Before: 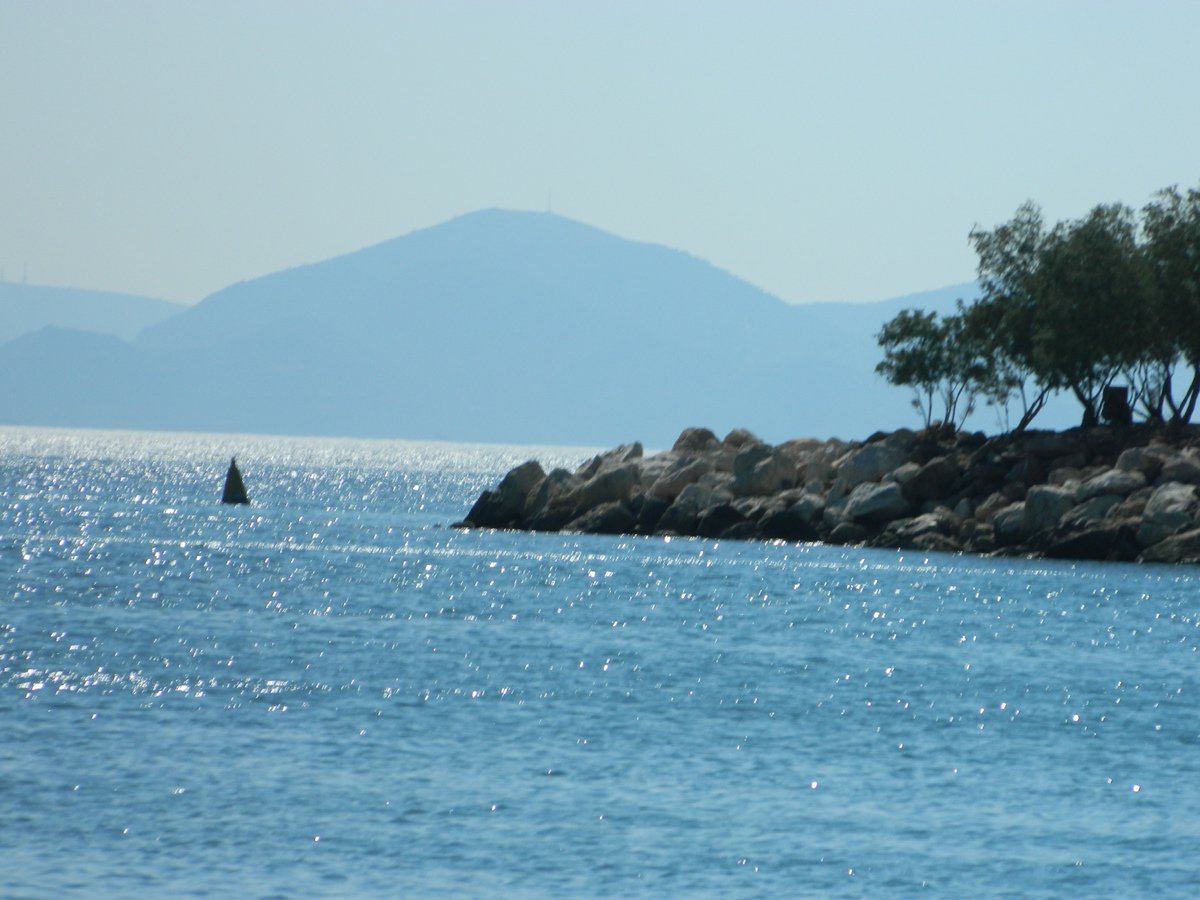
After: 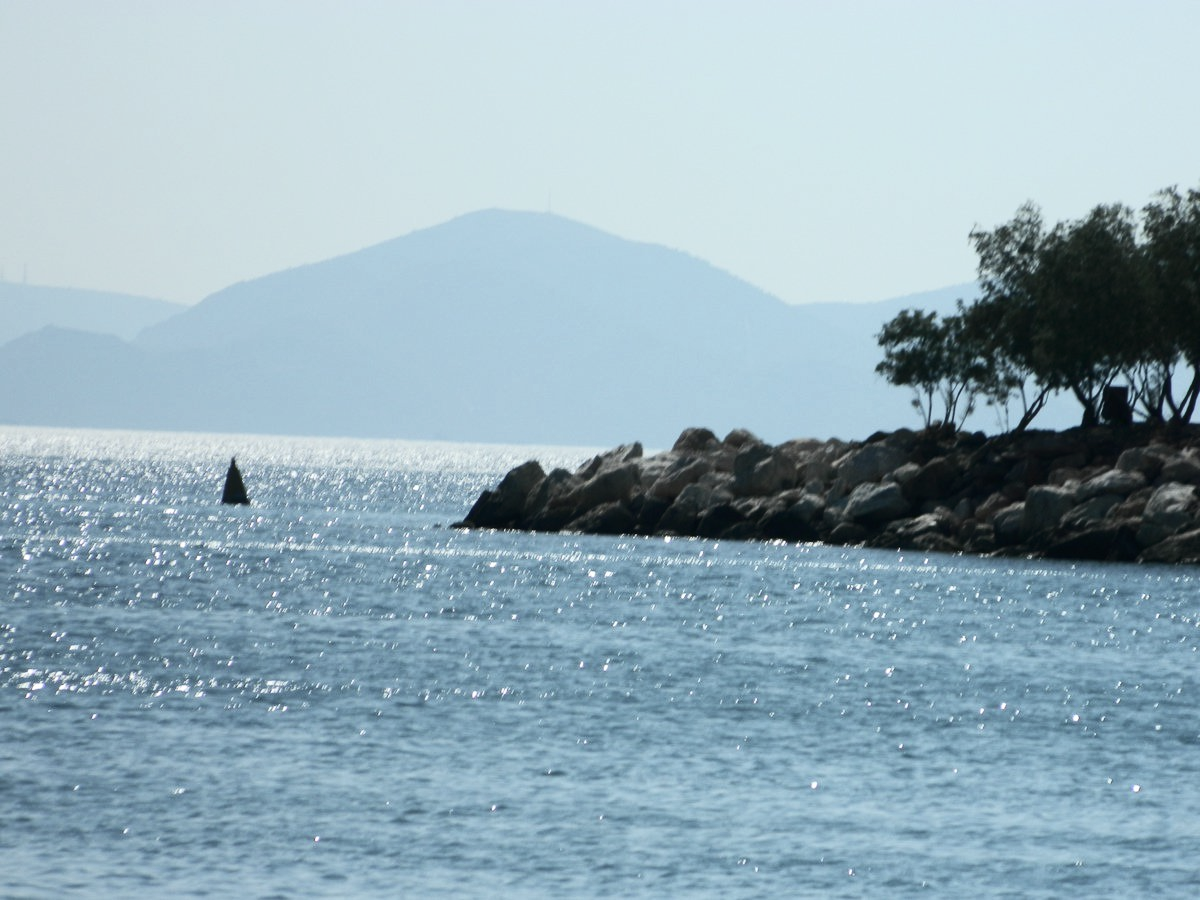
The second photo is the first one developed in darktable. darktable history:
contrast brightness saturation: contrast 0.247, saturation -0.316
